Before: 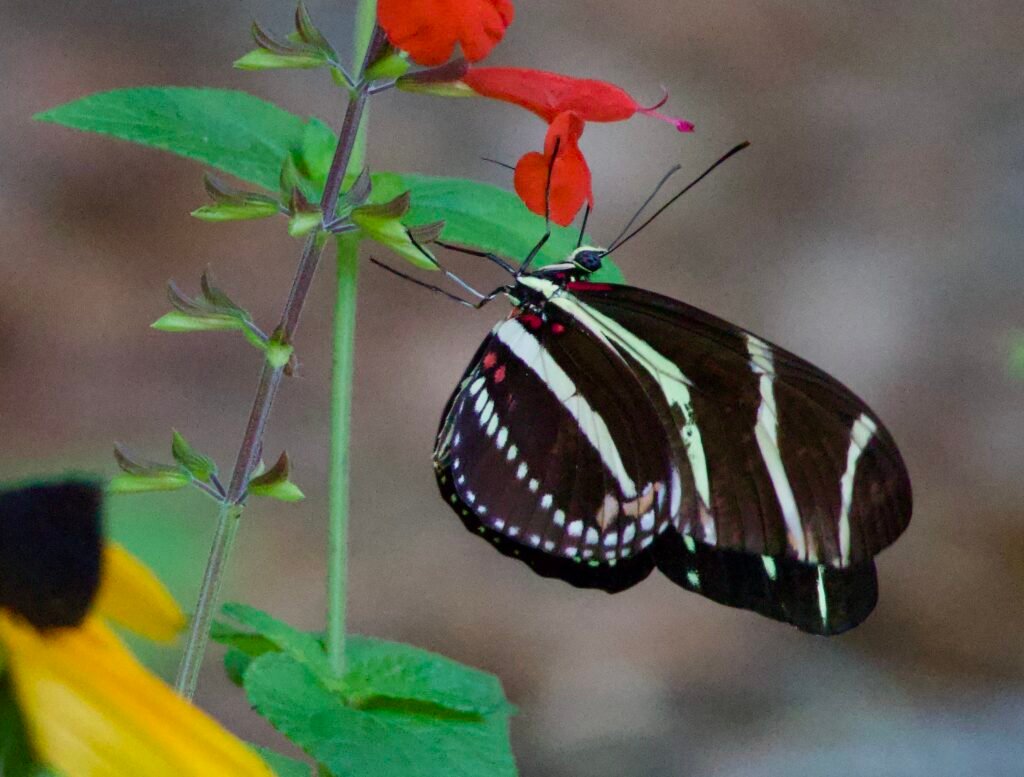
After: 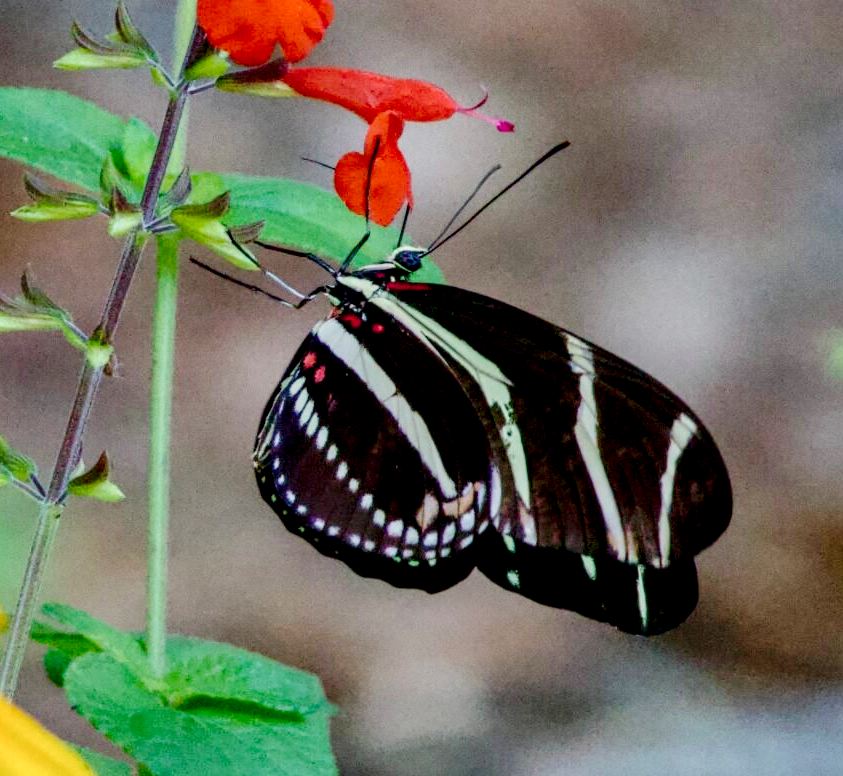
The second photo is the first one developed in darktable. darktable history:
local contrast: detail 150%
crop: left 17.582%, bottom 0.031%
tone curve: curves: ch0 [(0, 0) (0.003, 0.009) (0.011, 0.009) (0.025, 0.01) (0.044, 0.02) (0.069, 0.032) (0.1, 0.048) (0.136, 0.092) (0.177, 0.153) (0.224, 0.217) (0.277, 0.306) (0.335, 0.402) (0.399, 0.488) (0.468, 0.574) (0.543, 0.648) (0.623, 0.716) (0.709, 0.783) (0.801, 0.851) (0.898, 0.92) (1, 1)], preserve colors none
